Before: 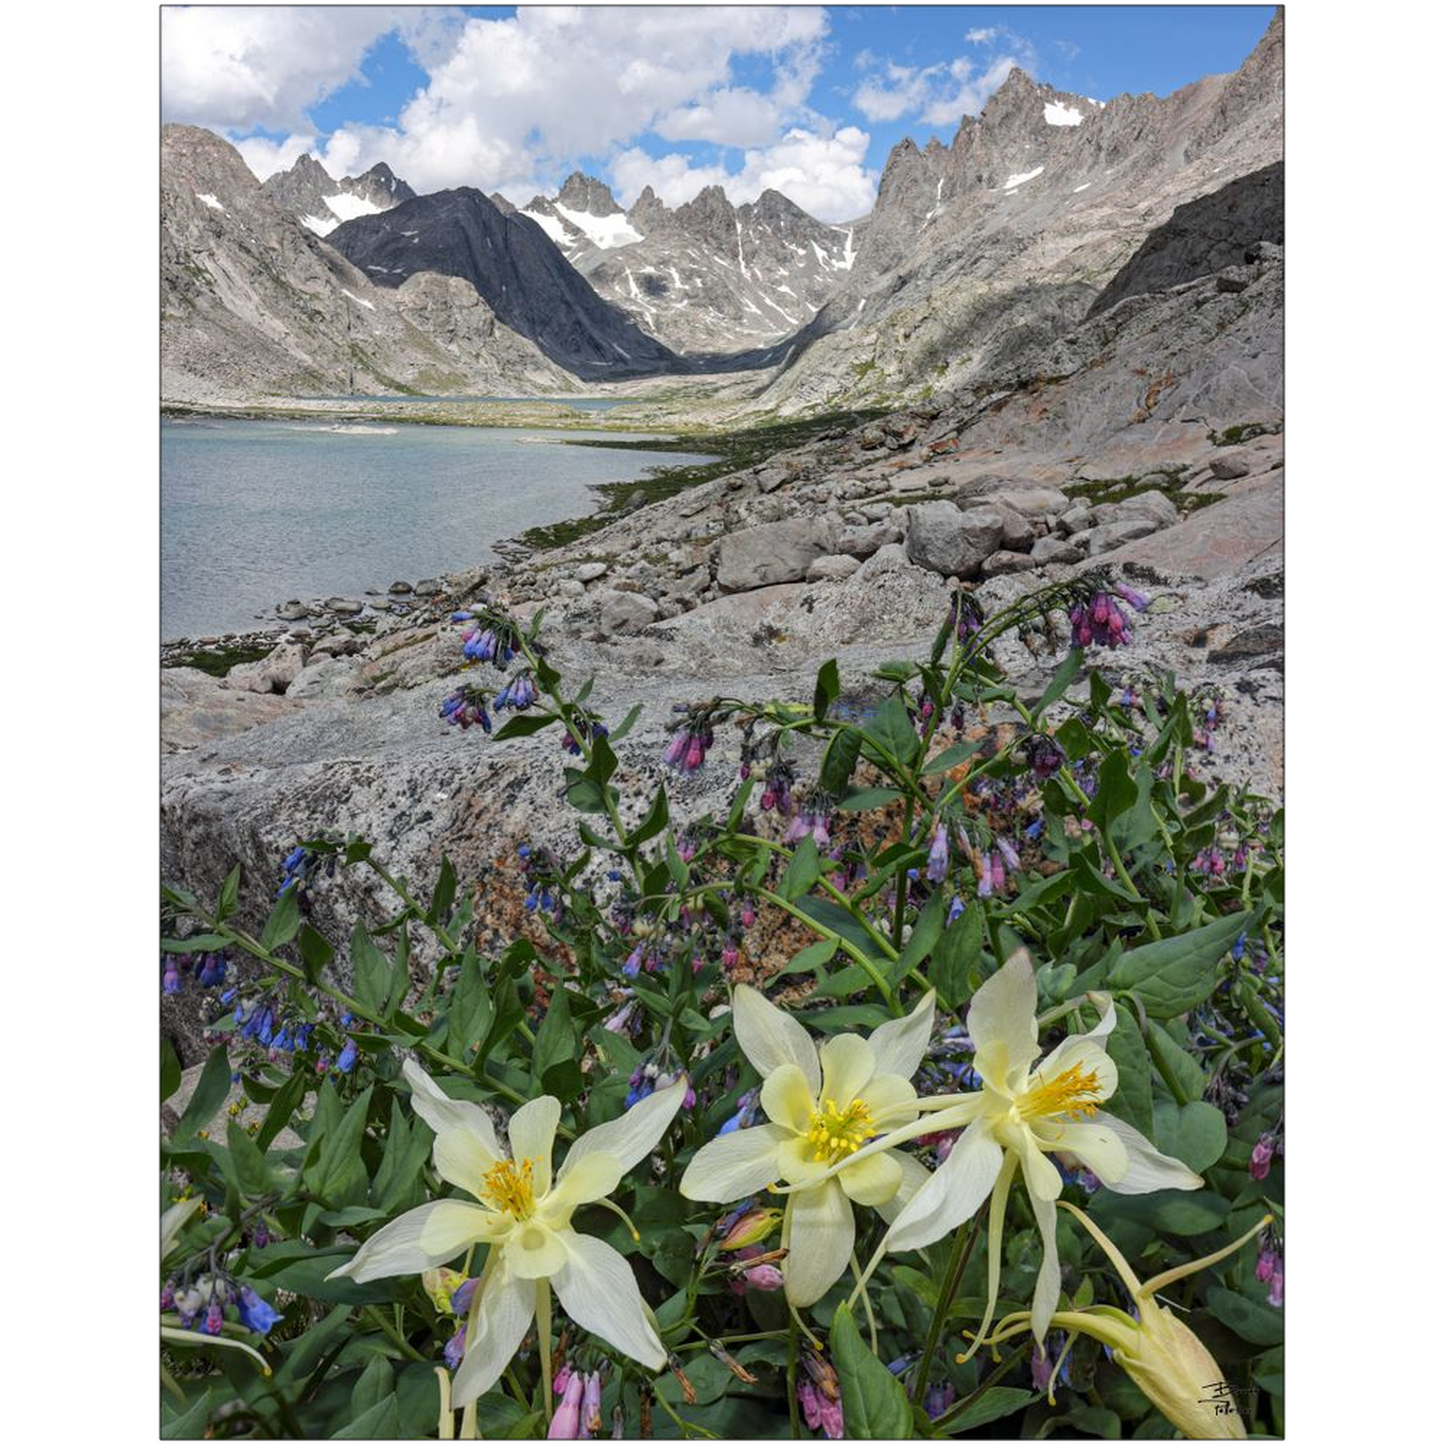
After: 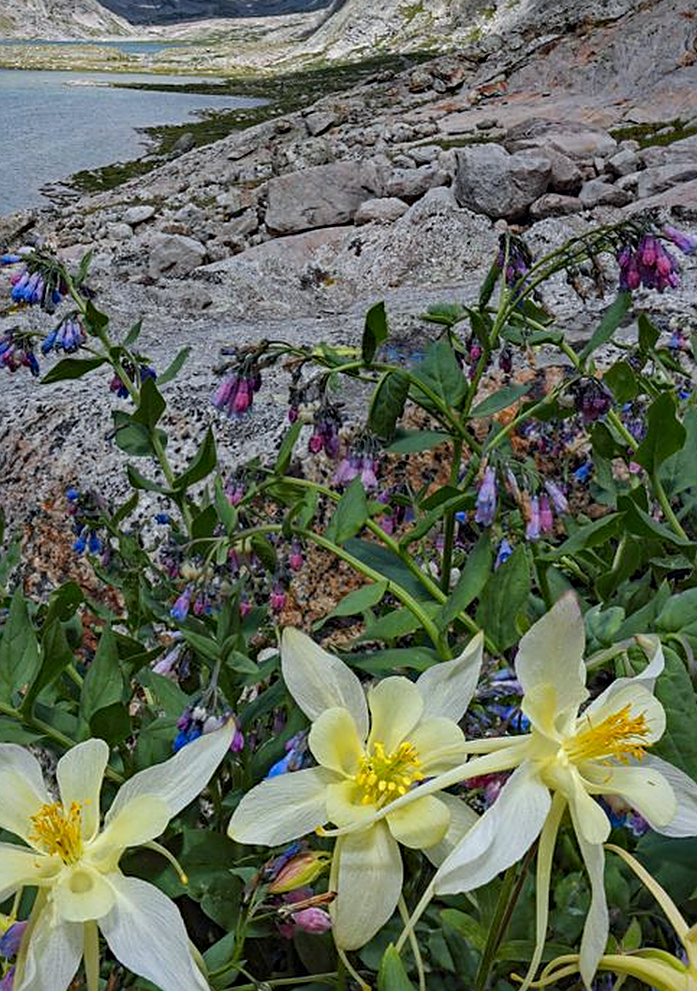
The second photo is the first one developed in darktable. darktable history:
sharpen: on, module defaults
color calibration: output R [0.999, 0.026, -0.11, 0], output G [-0.019, 1.037, -0.099, 0], output B [0.022, -0.023, 0.902, 0], illuminant as shot in camera, x 0.358, y 0.373, temperature 4628.91 K
haze removal: compatibility mode true, adaptive false
crop: left 31.345%, top 24.766%, right 20.373%, bottom 6.603%
